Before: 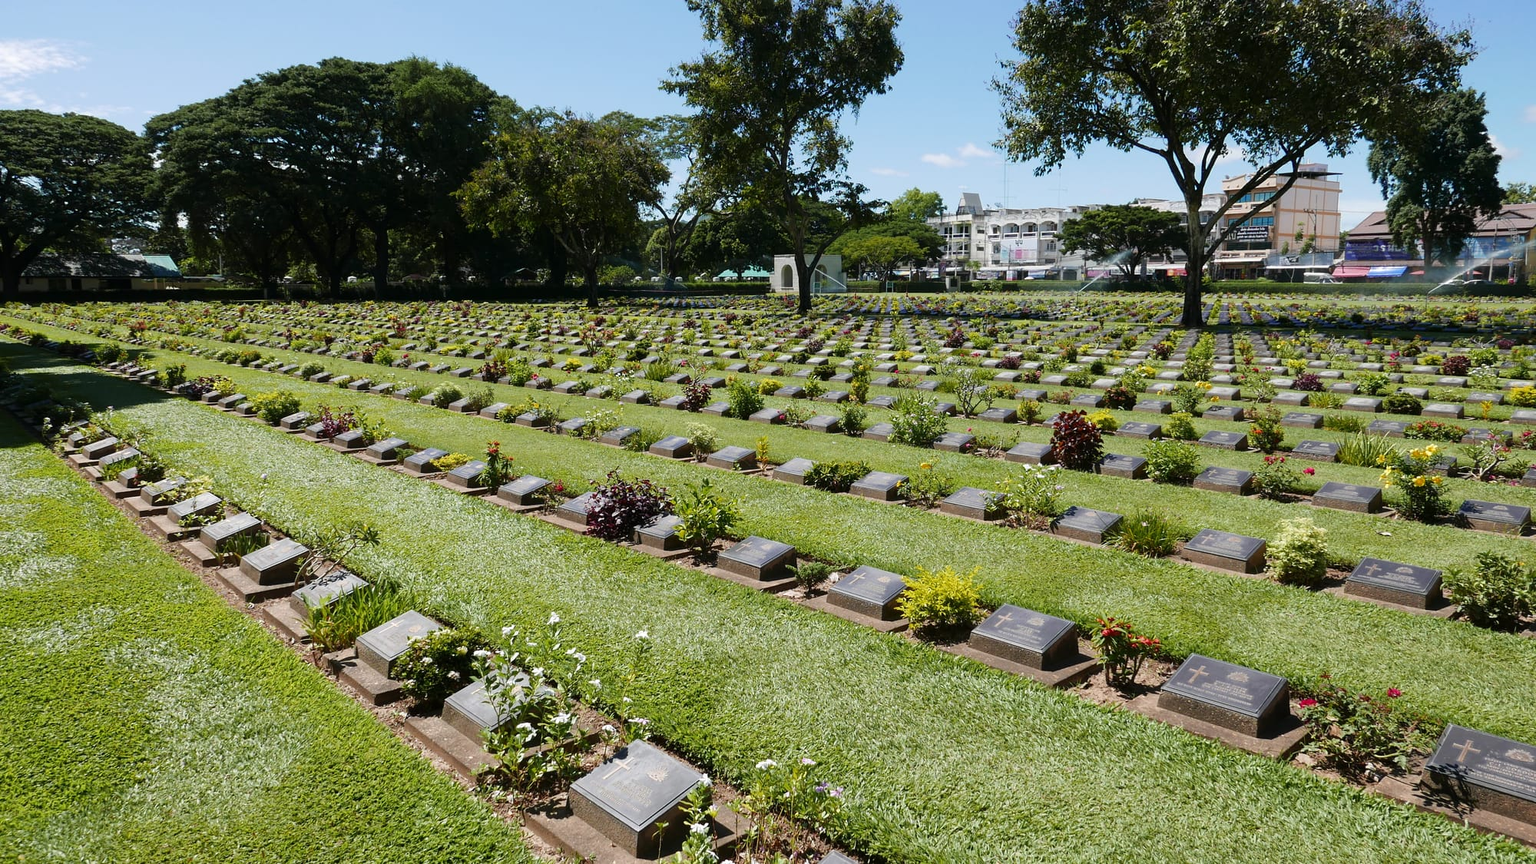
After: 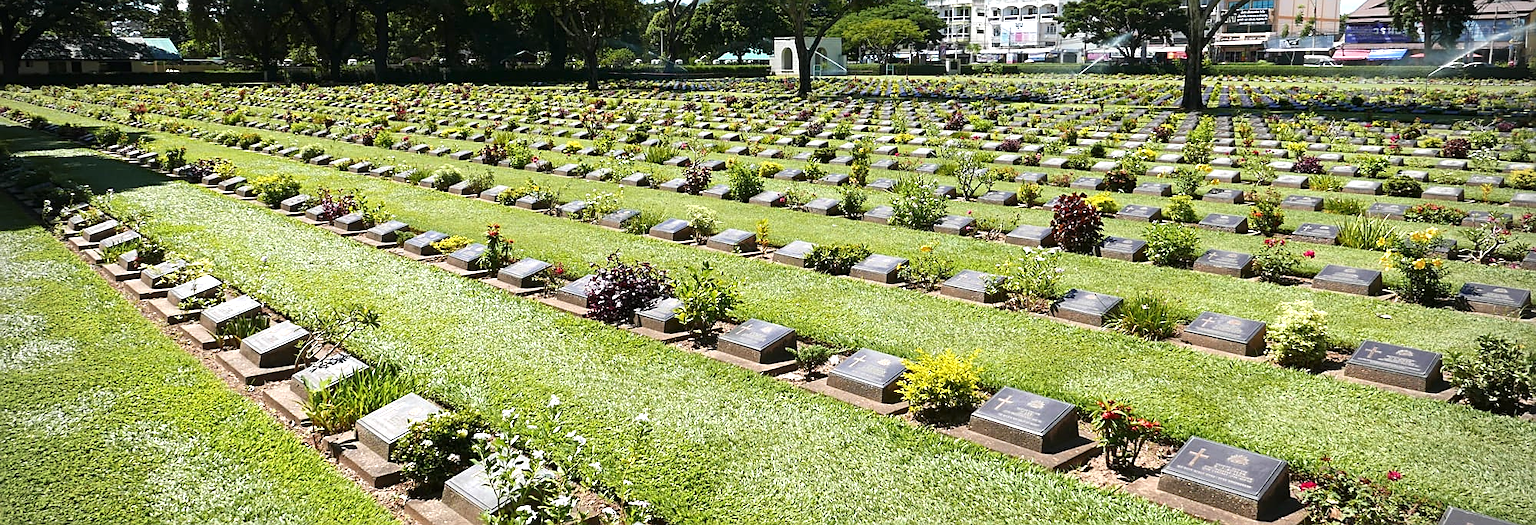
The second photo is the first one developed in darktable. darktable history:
sharpen: on, module defaults
vignetting: on, module defaults
exposure: black level correction 0, exposure 0.694 EV, compensate highlight preservation false
crop and rotate: top 25.216%, bottom 13.979%
